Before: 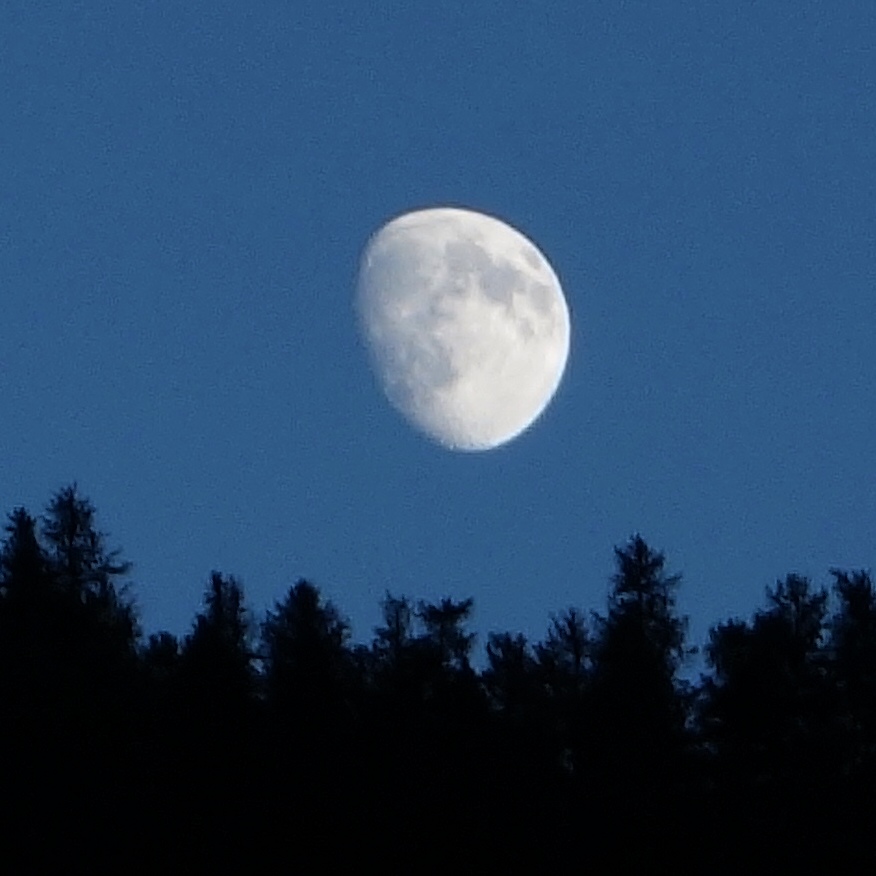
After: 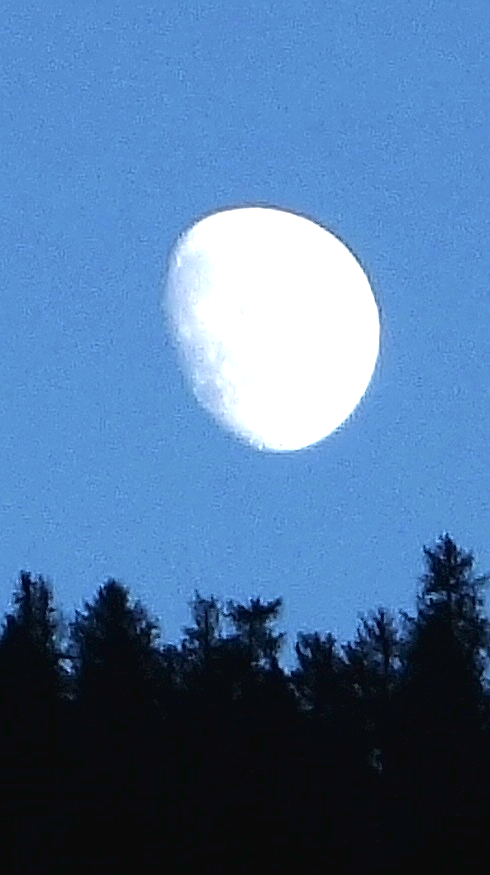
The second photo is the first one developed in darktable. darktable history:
exposure: black level correction 0.001, exposure 1.725 EV, compensate highlight preservation false
sharpen: on, module defaults
crop: left 21.852%, right 22.134%, bottom 0.009%
contrast brightness saturation: contrast -0.068, brightness -0.042, saturation -0.109
